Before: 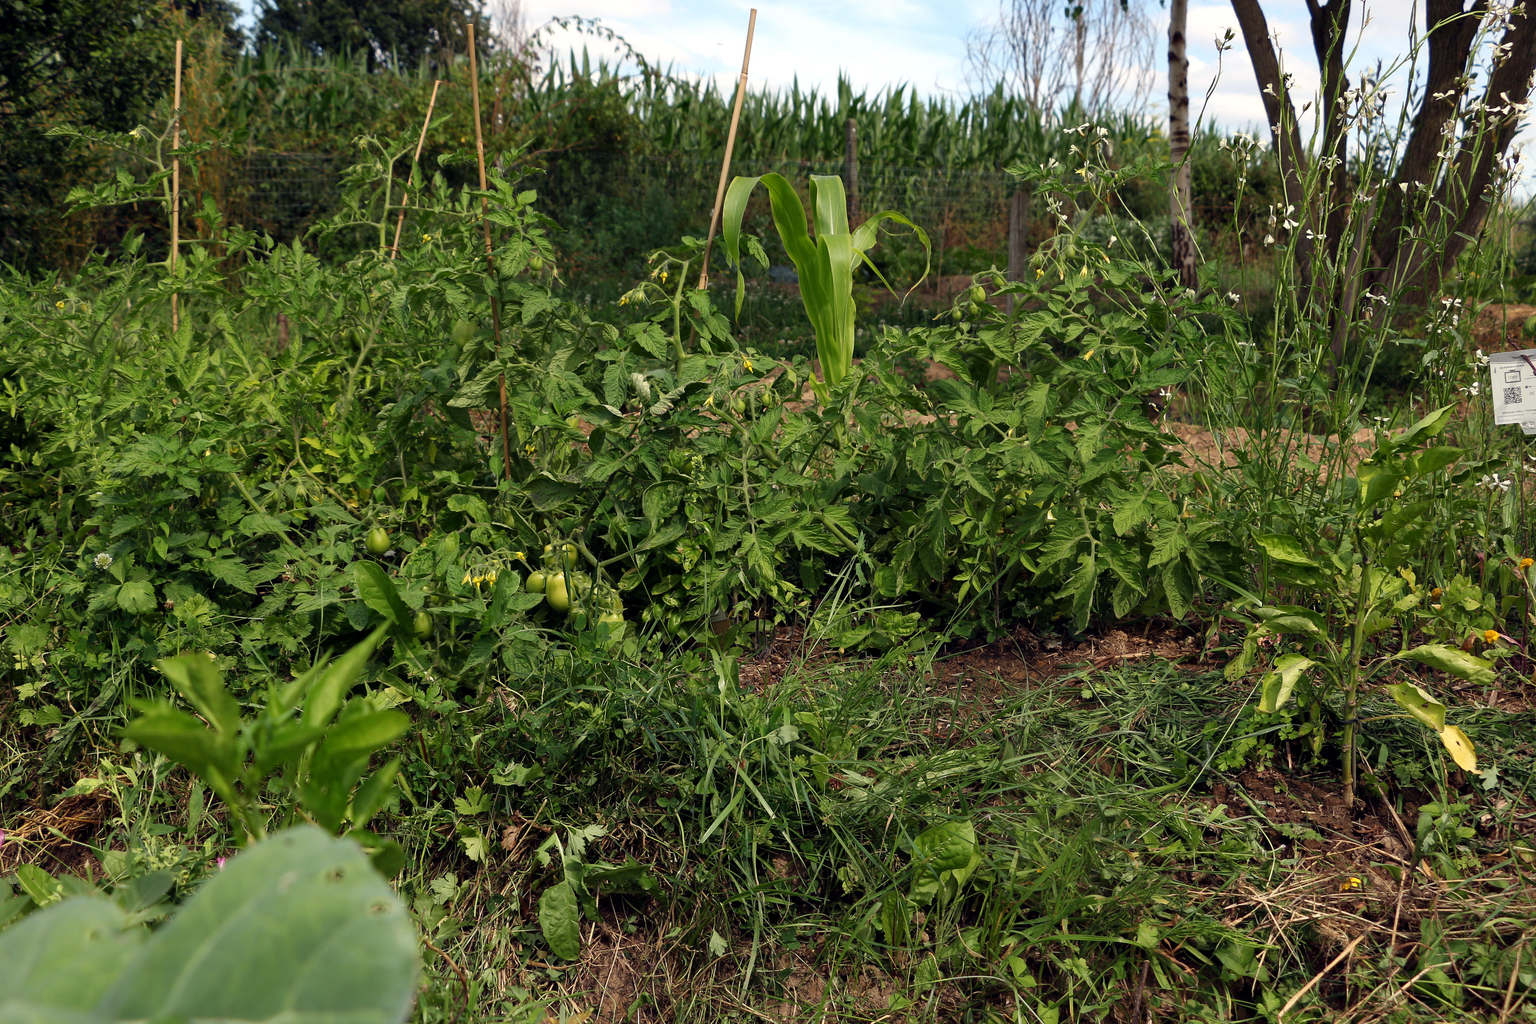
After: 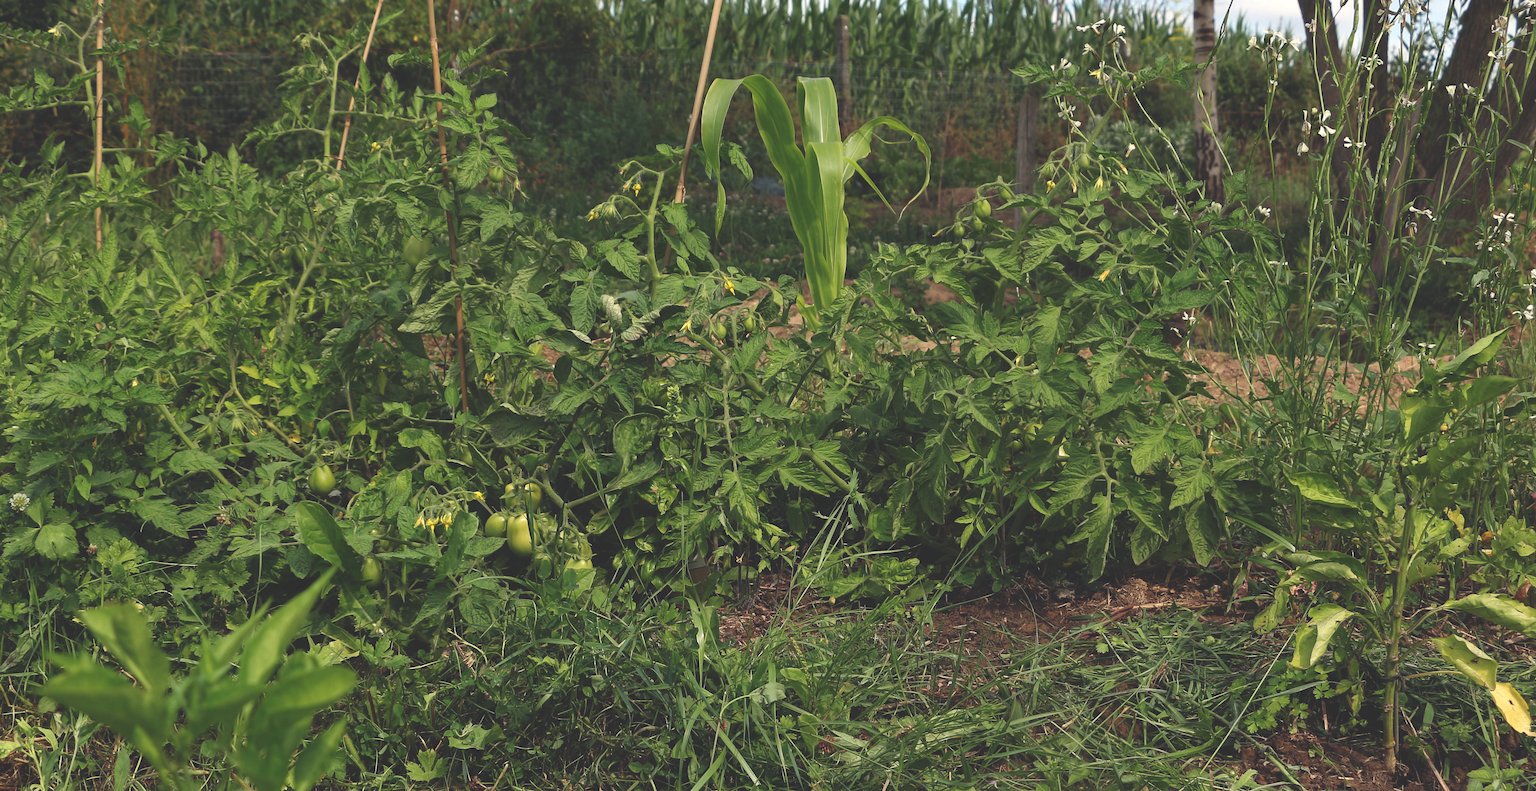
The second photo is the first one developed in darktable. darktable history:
crop: left 5.596%, top 10.314%, right 3.534%, bottom 19.395%
exposure: black level correction -0.028, compensate highlight preservation false
